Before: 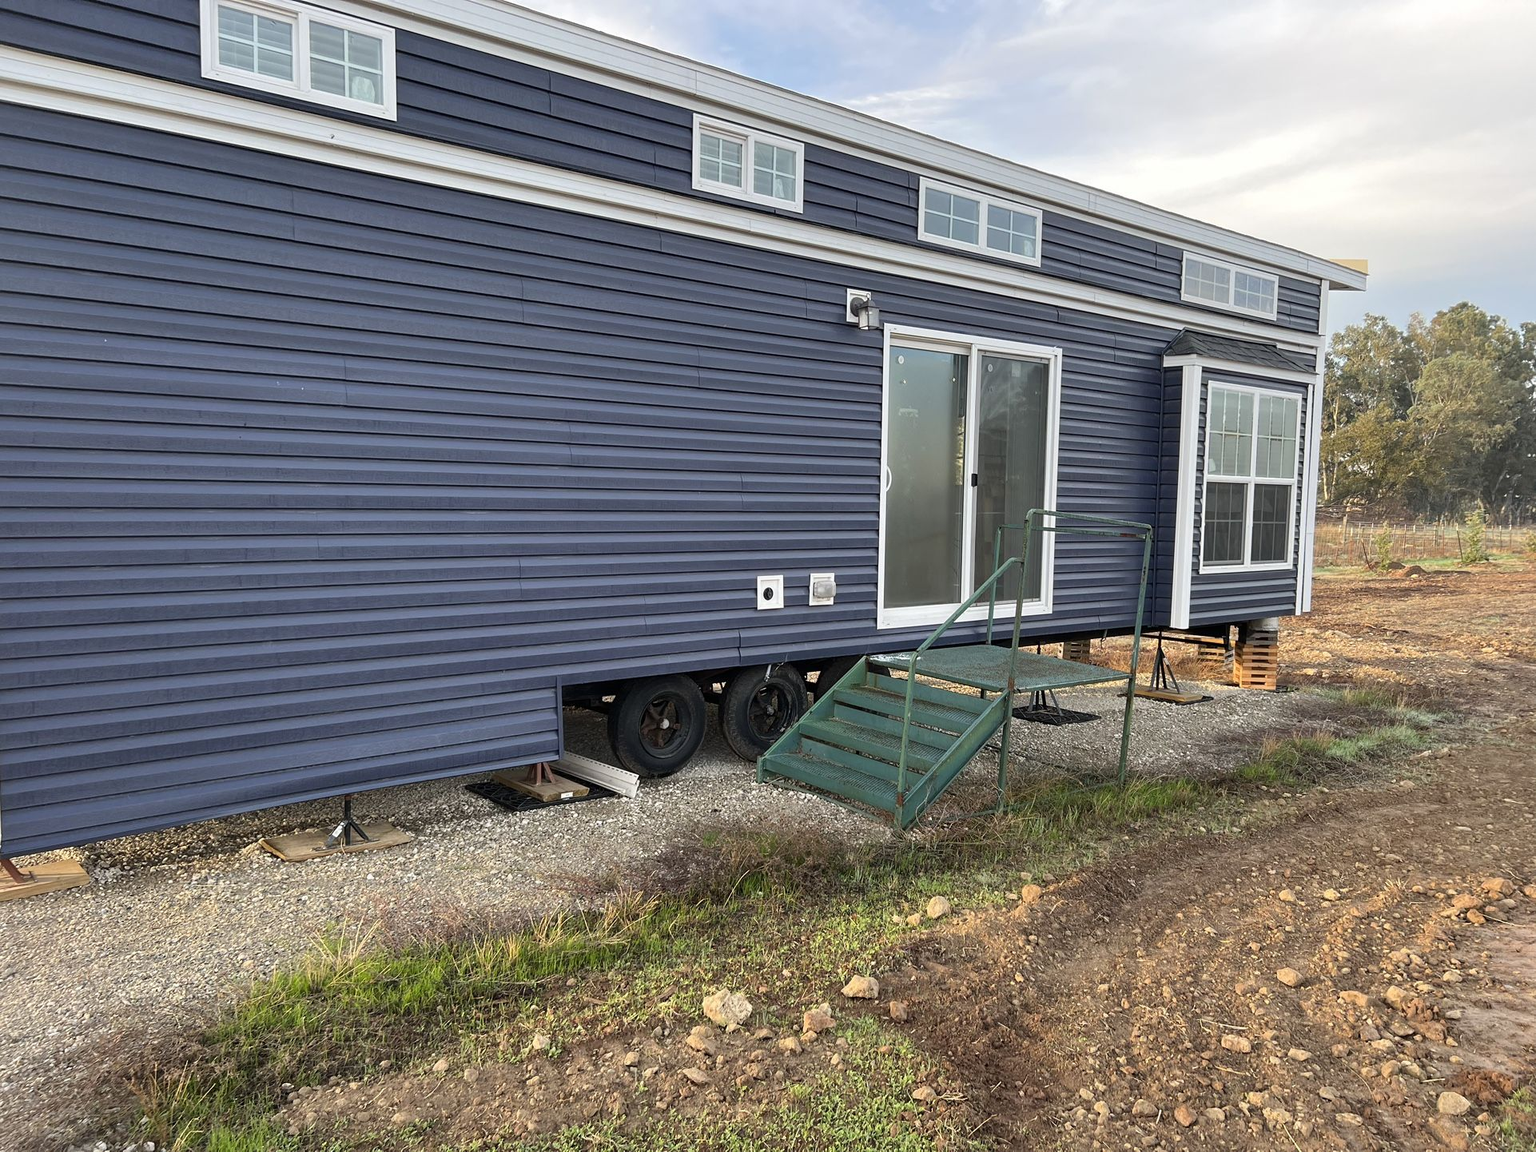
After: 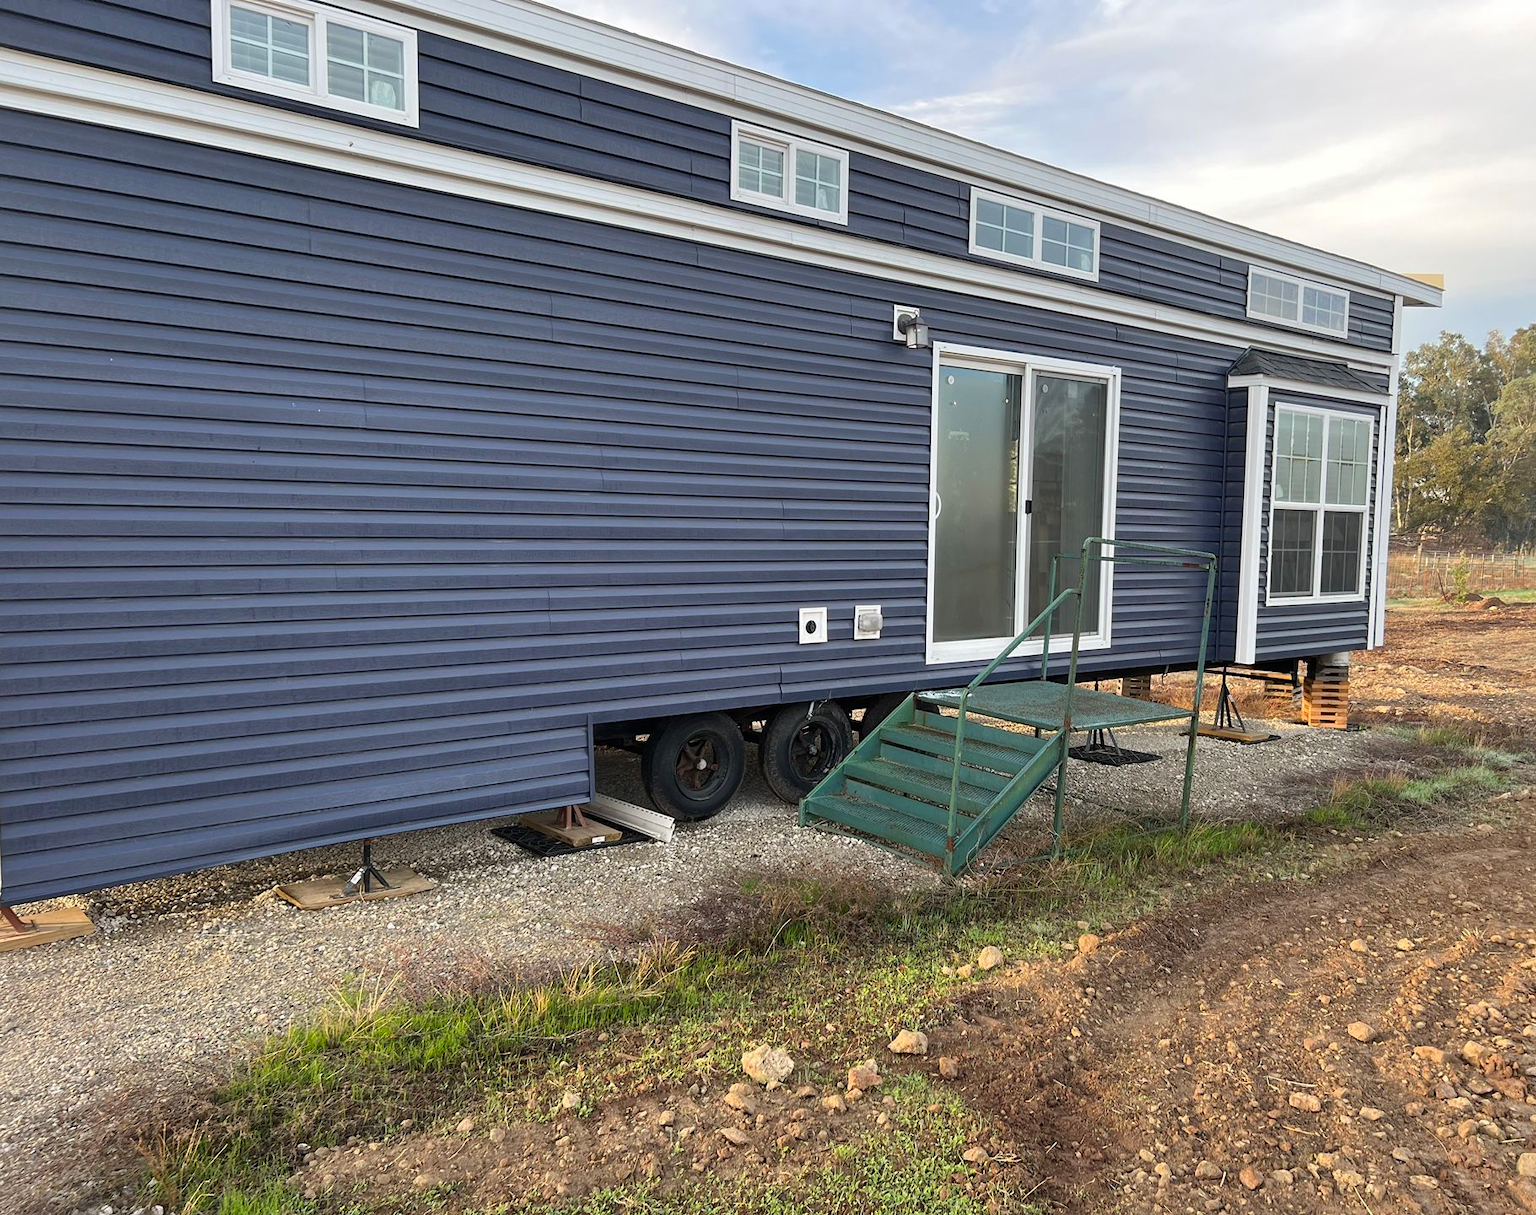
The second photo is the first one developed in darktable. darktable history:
crop and rotate: left 0%, right 5.206%
